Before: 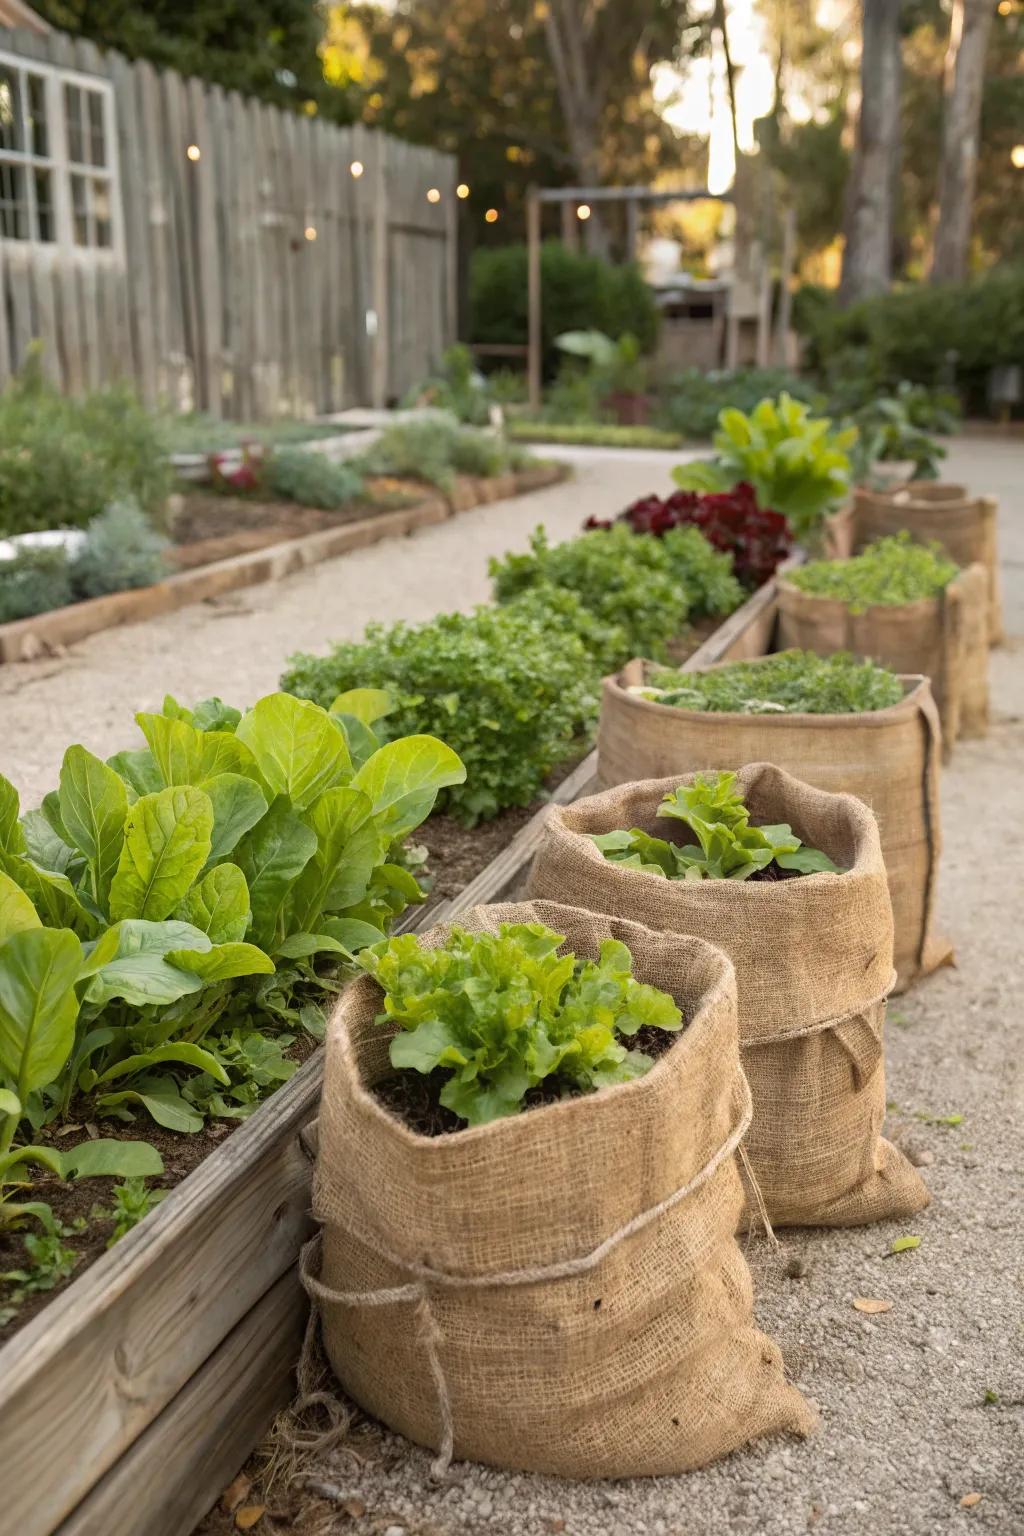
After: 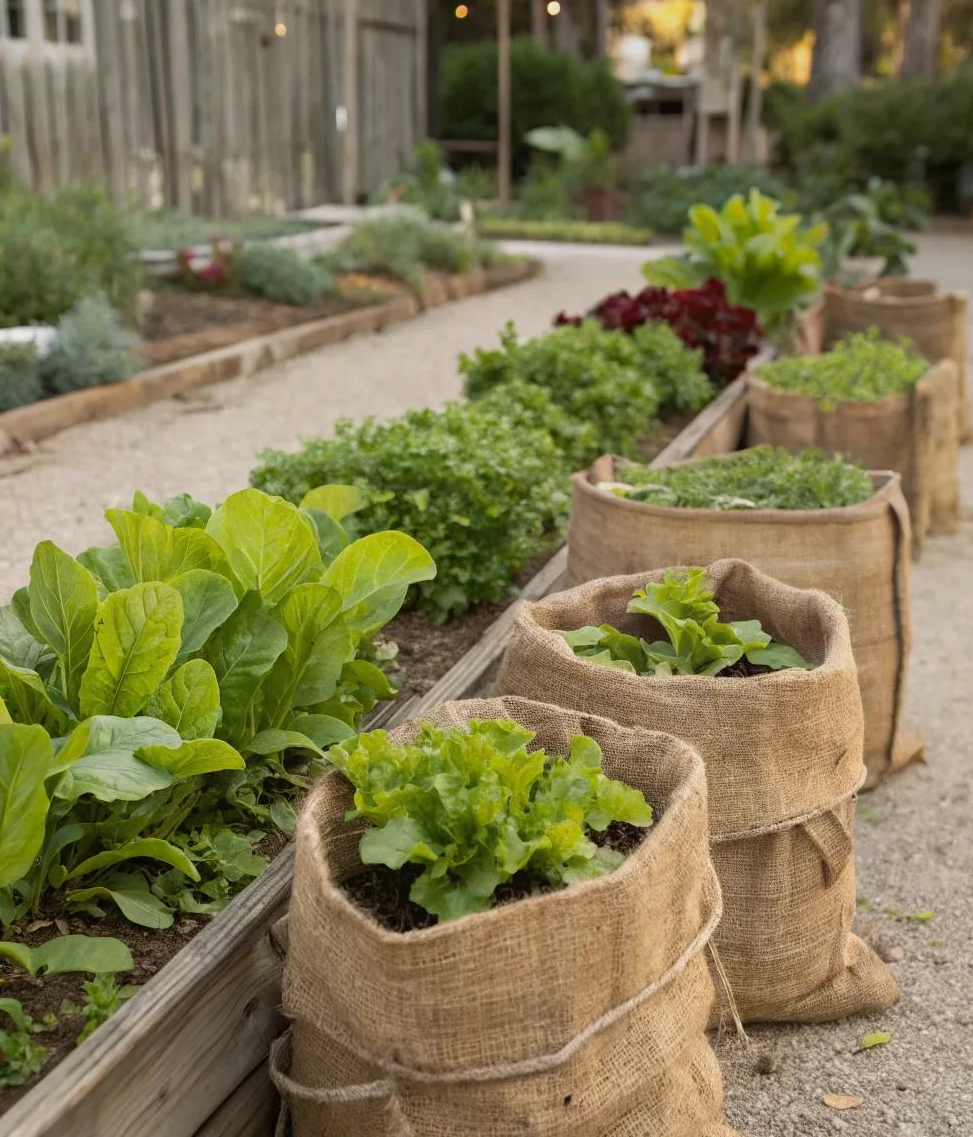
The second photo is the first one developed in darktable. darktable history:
crop and rotate: left 2.991%, top 13.302%, right 1.981%, bottom 12.636%
exposure: exposure -0.177 EV, compensate highlight preservation false
